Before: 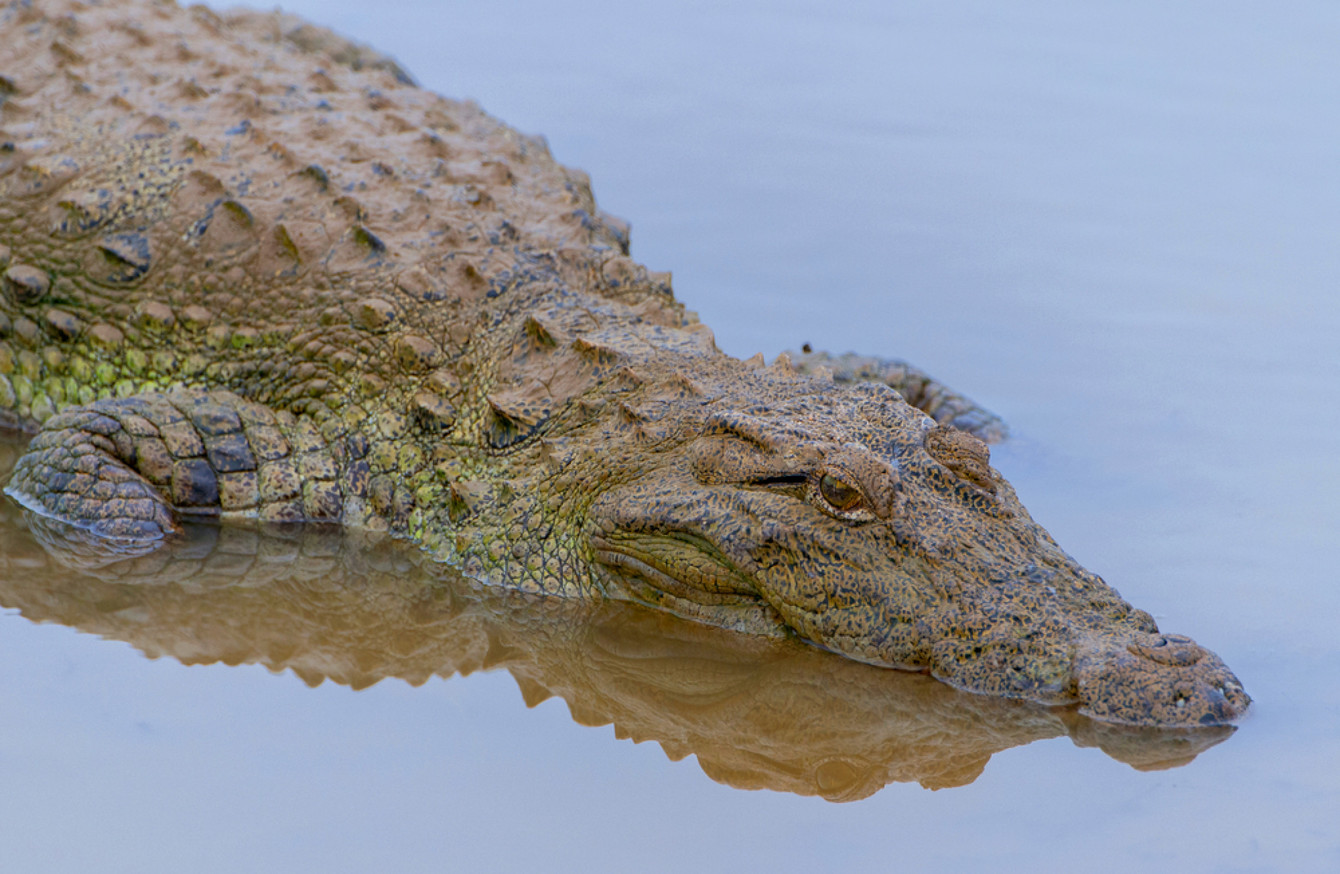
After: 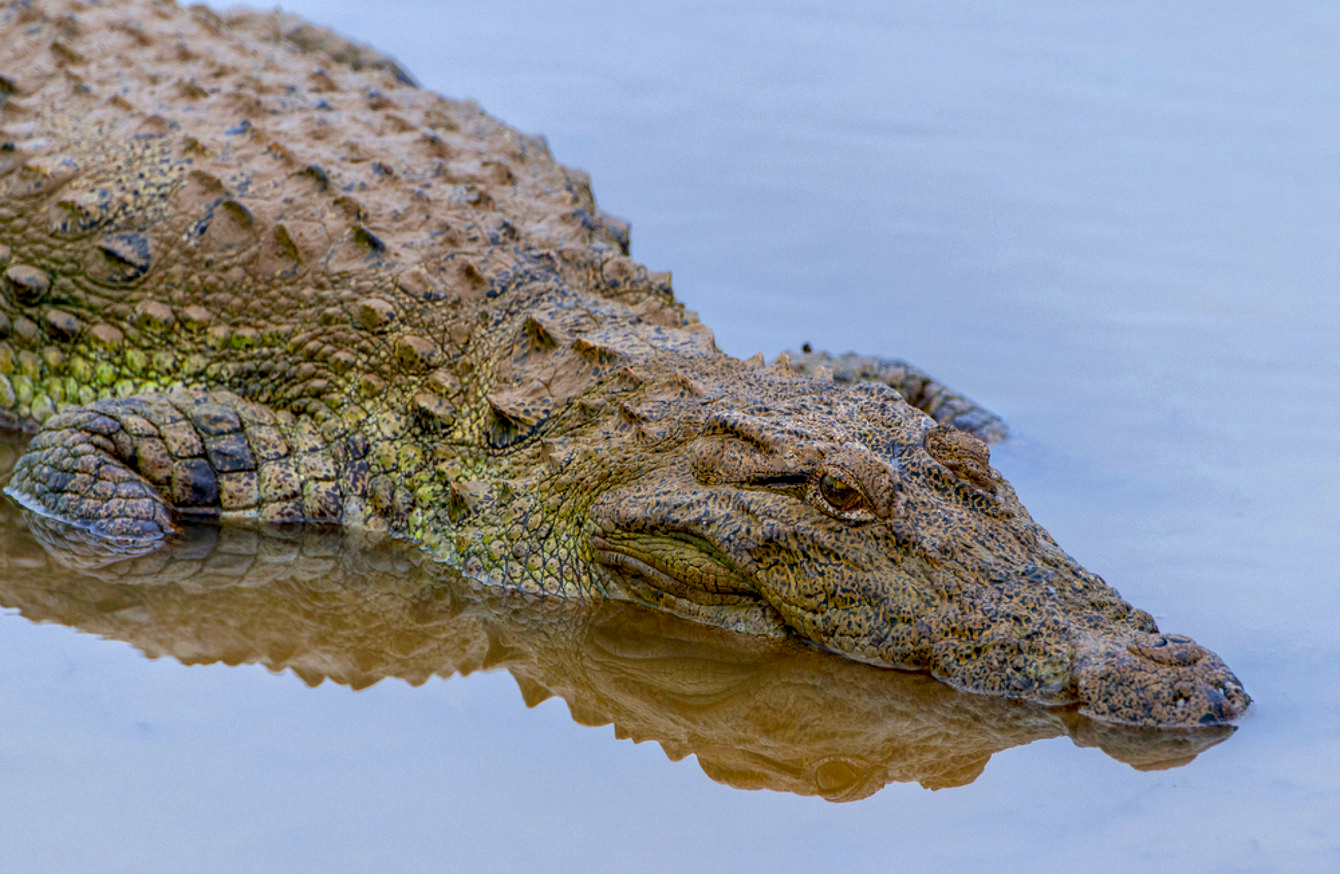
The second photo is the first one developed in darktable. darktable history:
color balance rgb: perceptual saturation grading › global saturation 19.416%
local contrast: highlights 27%, detail 150%
